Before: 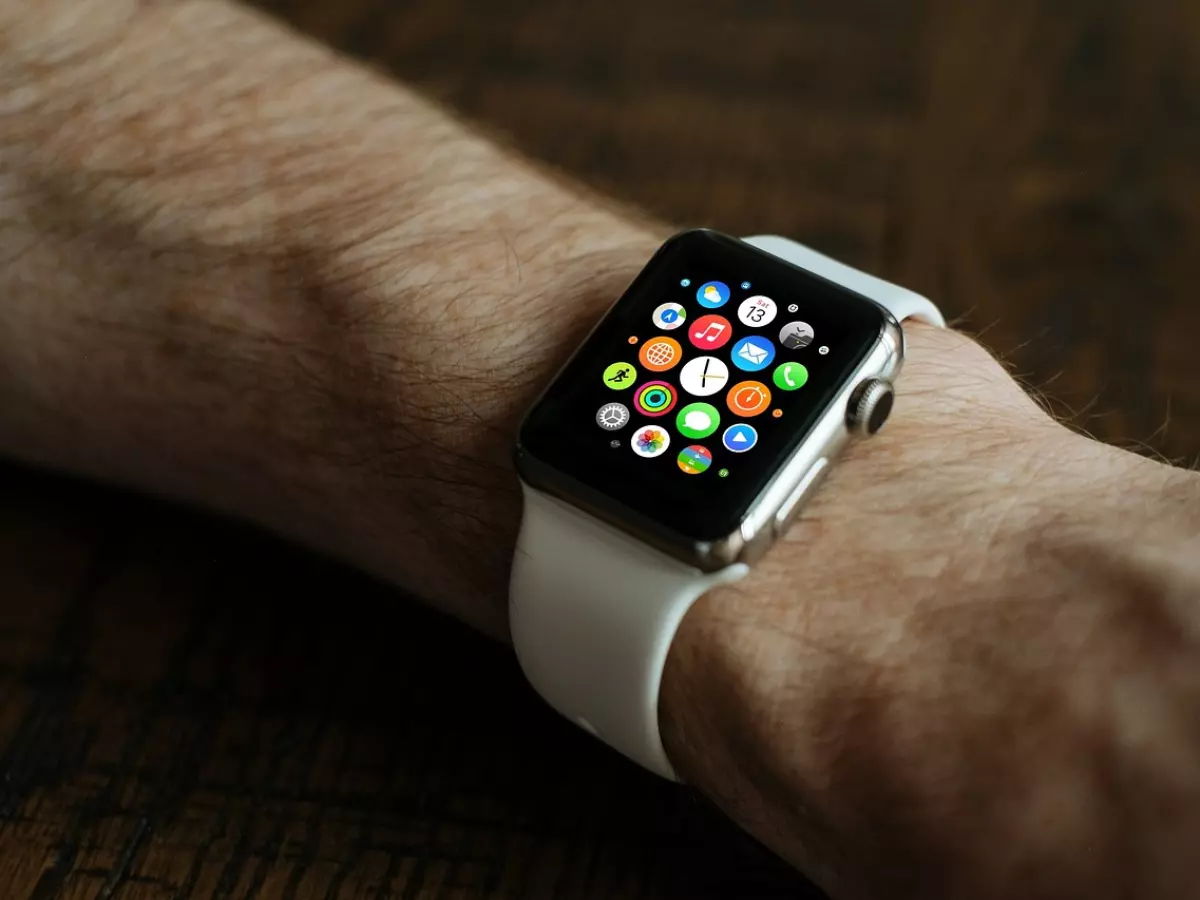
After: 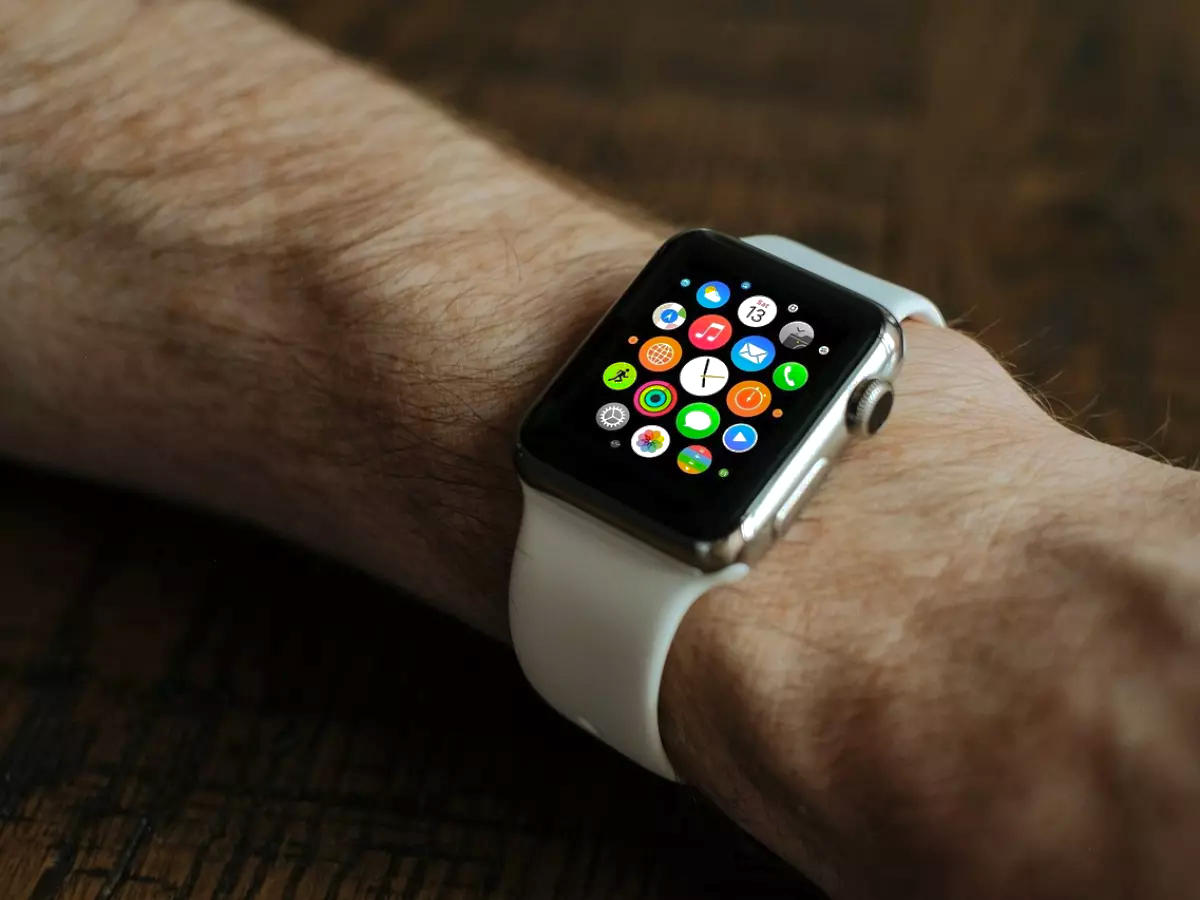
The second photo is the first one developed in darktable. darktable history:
shadows and highlights: shadows 25, highlights -70
exposure: exposure 0.217 EV, compensate highlight preservation false
